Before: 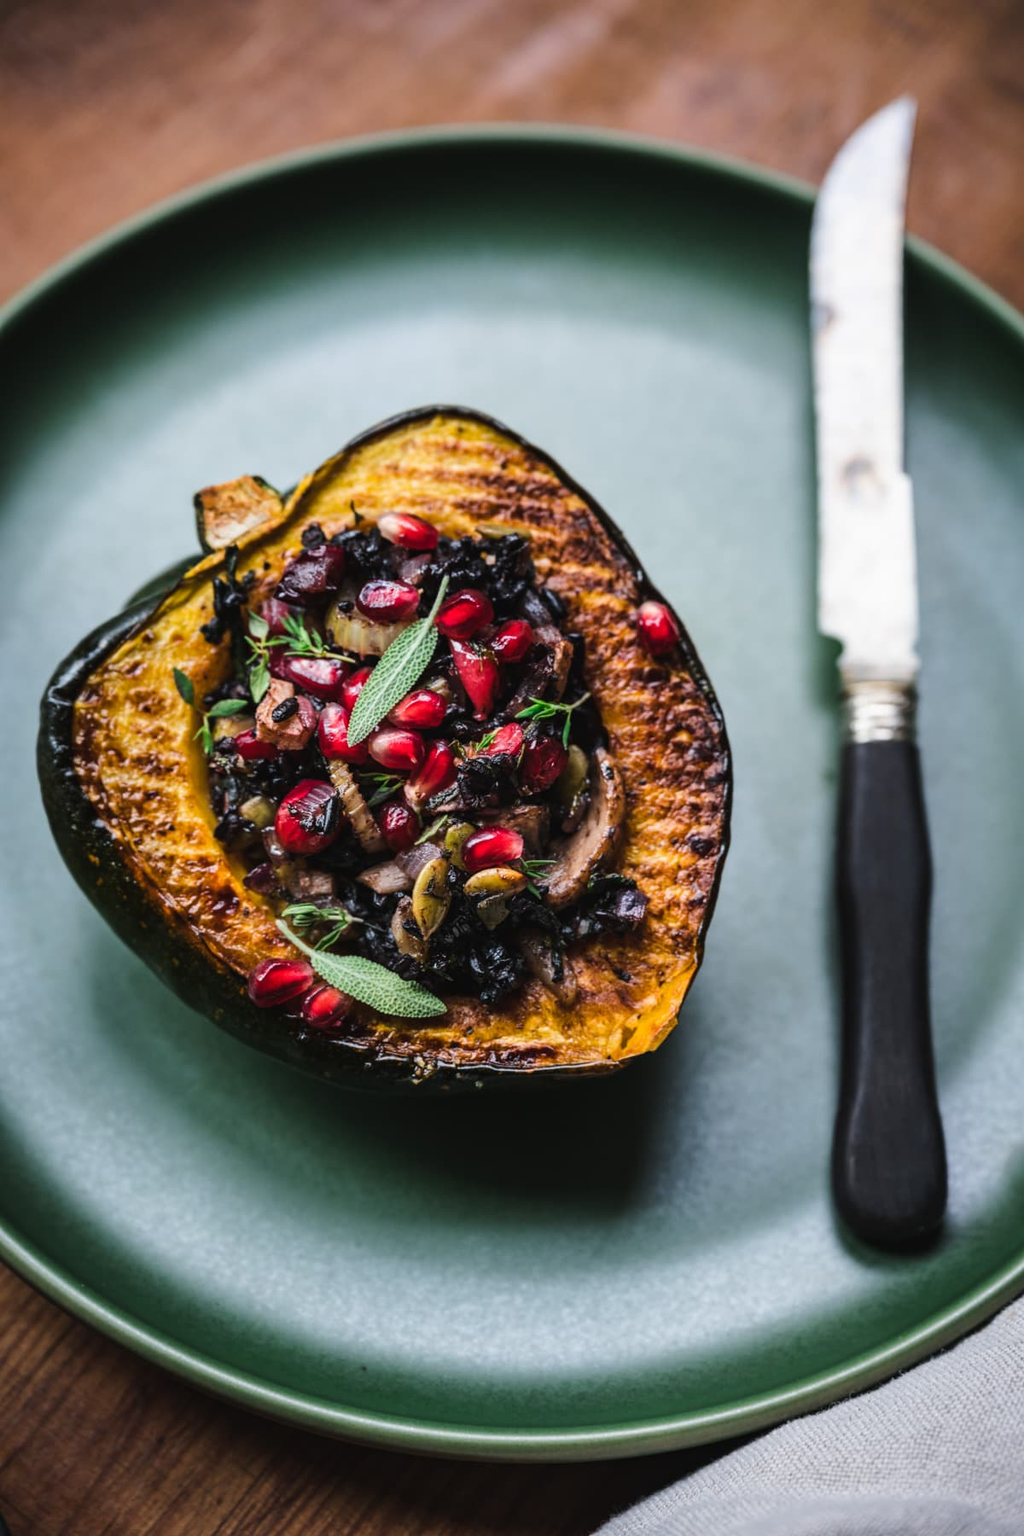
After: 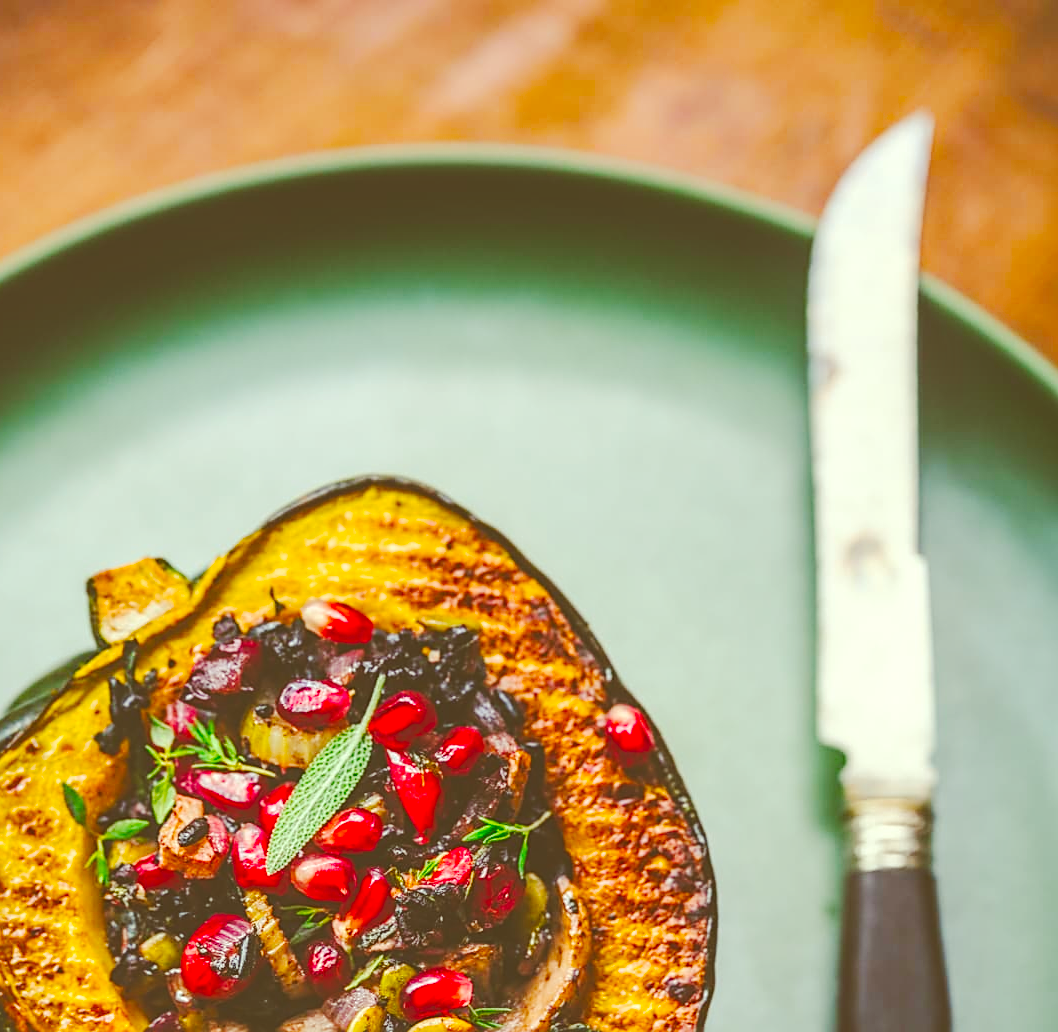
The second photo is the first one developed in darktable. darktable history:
local contrast: on, module defaults
tone curve: curves: ch0 [(0, 0.019) (0.066, 0.043) (0.189, 0.182) (0.359, 0.417) (0.485, 0.576) (0.656, 0.734) (0.851, 0.861) (0.997, 0.959)]; ch1 [(0, 0) (0.179, 0.123) (0.381, 0.36) (0.425, 0.41) (0.474, 0.472) (0.499, 0.501) (0.514, 0.517) (0.571, 0.584) (0.649, 0.677) (0.812, 0.856) (1, 1)]; ch2 [(0, 0) (0.246, 0.214) (0.421, 0.427) (0.459, 0.484) (0.5, 0.504) (0.518, 0.523) (0.529, 0.544) (0.56, 0.581) (0.617, 0.631) (0.744, 0.734) (0.867, 0.821) (0.993, 0.889)], preserve colors none
sharpen: on, module defaults
crop and rotate: left 11.759%, bottom 42.634%
exposure: black level correction -0.027, compensate highlight preservation false
color correction: highlights a* -5.59, highlights b* 9.8, shadows a* 9.59, shadows b* 24.31
tone equalizer: edges refinement/feathering 500, mask exposure compensation -1.57 EV, preserve details no
color balance rgb: linear chroma grading › global chroma 16.487%, perceptual saturation grading › global saturation 37.215%, perceptual saturation grading › shadows 35.08%, perceptual brilliance grading › global brilliance 9.728%, perceptual brilliance grading › shadows 15.765%, contrast -10.52%
